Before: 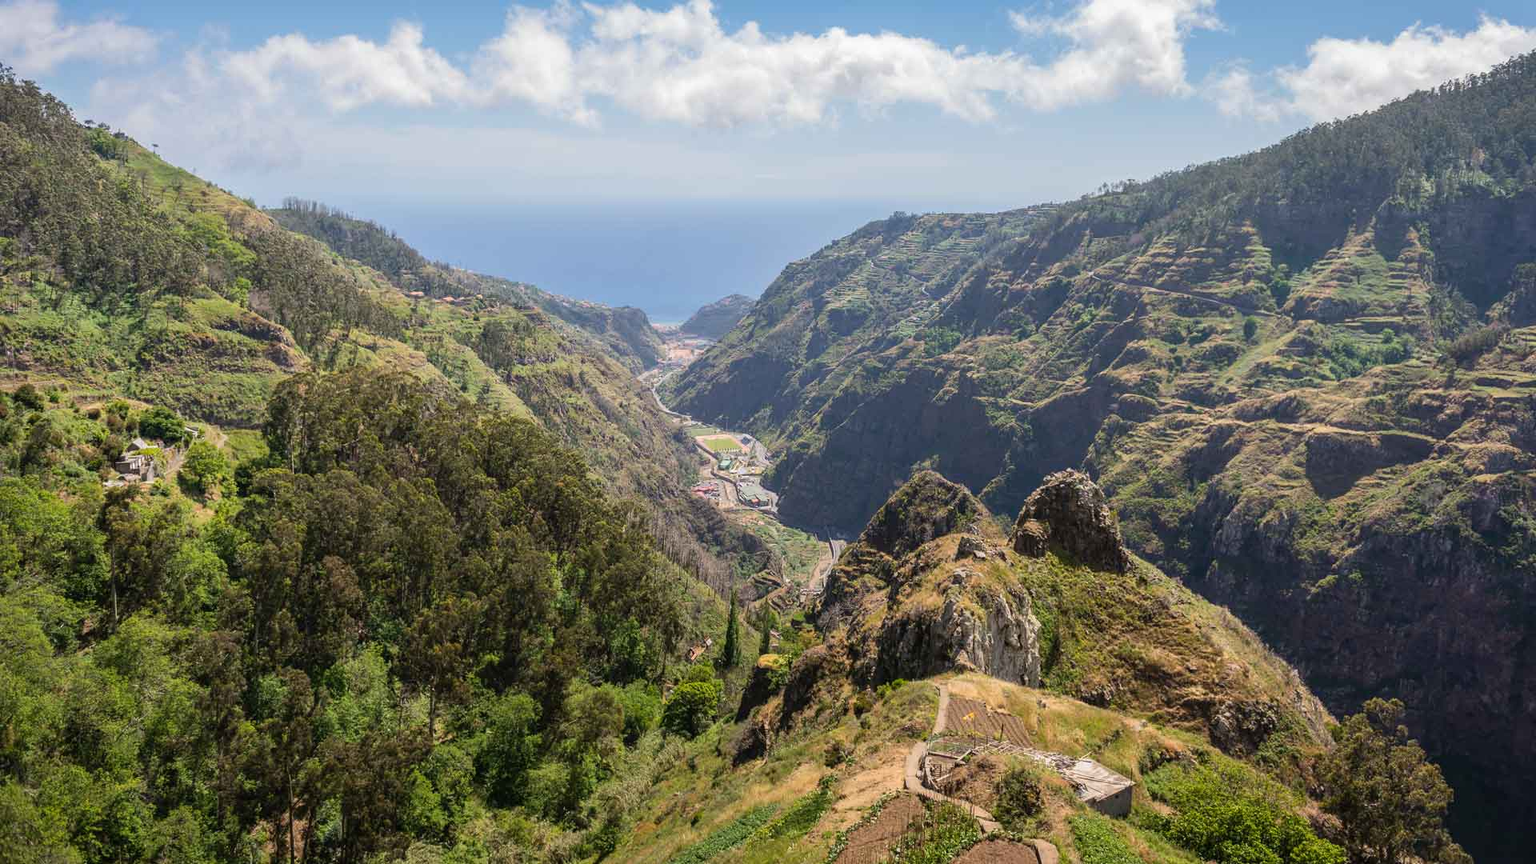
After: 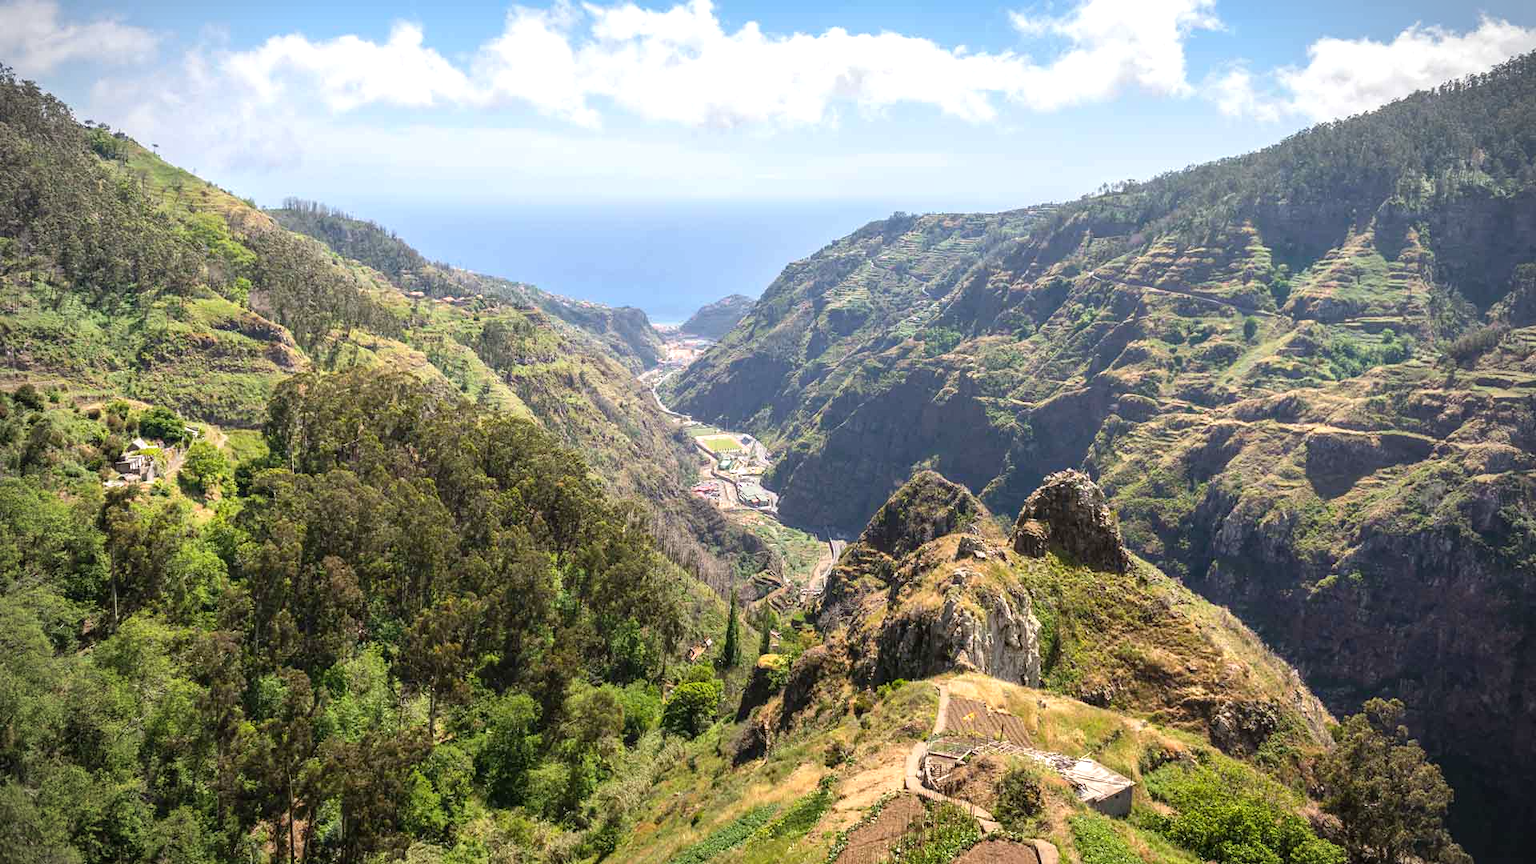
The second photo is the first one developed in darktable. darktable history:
vignetting: on, module defaults
exposure: exposure 0.6 EV, compensate highlight preservation false
